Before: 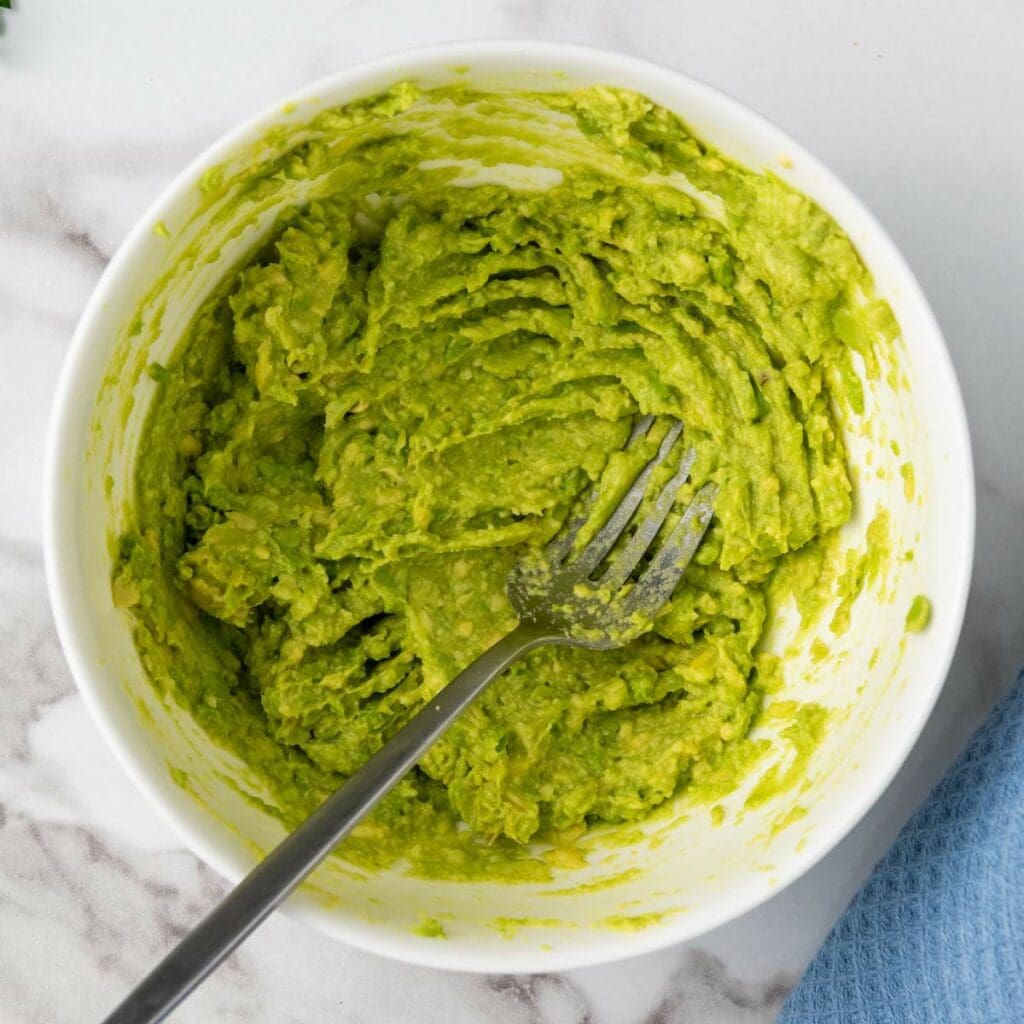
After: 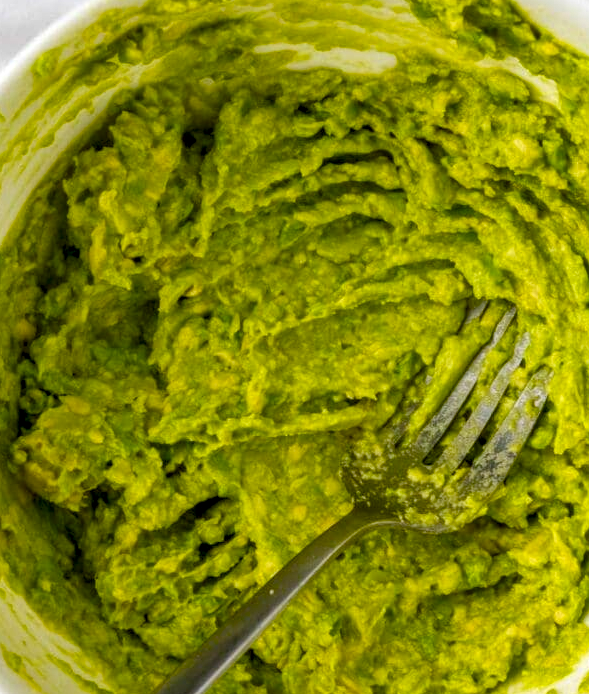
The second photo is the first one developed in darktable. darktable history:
shadows and highlights: soften with gaussian
crop: left 16.238%, top 11.38%, right 26.197%, bottom 20.82%
color balance rgb: perceptual saturation grading › global saturation 20%, perceptual saturation grading › highlights -25.859%, perceptual saturation grading › shadows 24.319%, global vibrance 34.419%
local contrast: detail 130%
